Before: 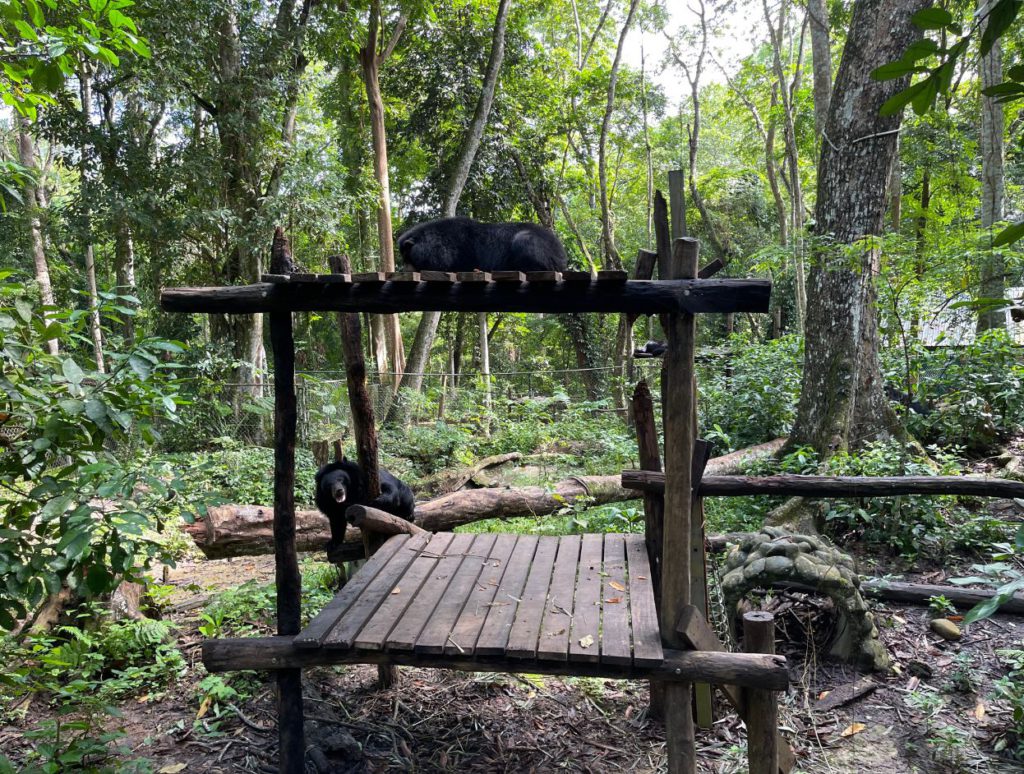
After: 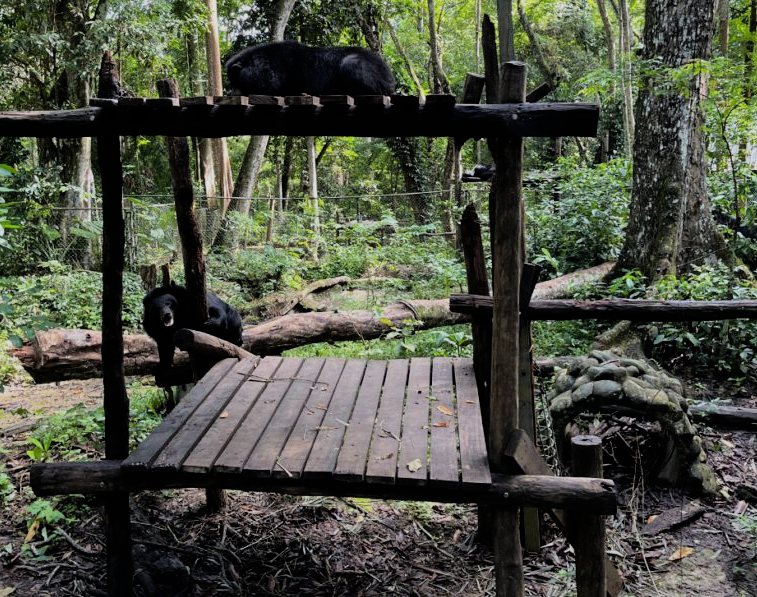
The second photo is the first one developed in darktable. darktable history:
filmic rgb: black relative exposure -7.75 EV, white relative exposure 4.4 EV, threshold 3 EV, hardness 3.76, latitude 50%, contrast 1.1, color science v5 (2021), contrast in shadows safe, contrast in highlights safe, enable highlight reconstruction true
graduated density: rotation -180°, offset 27.42
crop: left 16.871%, top 22.857%, right 9.116%
